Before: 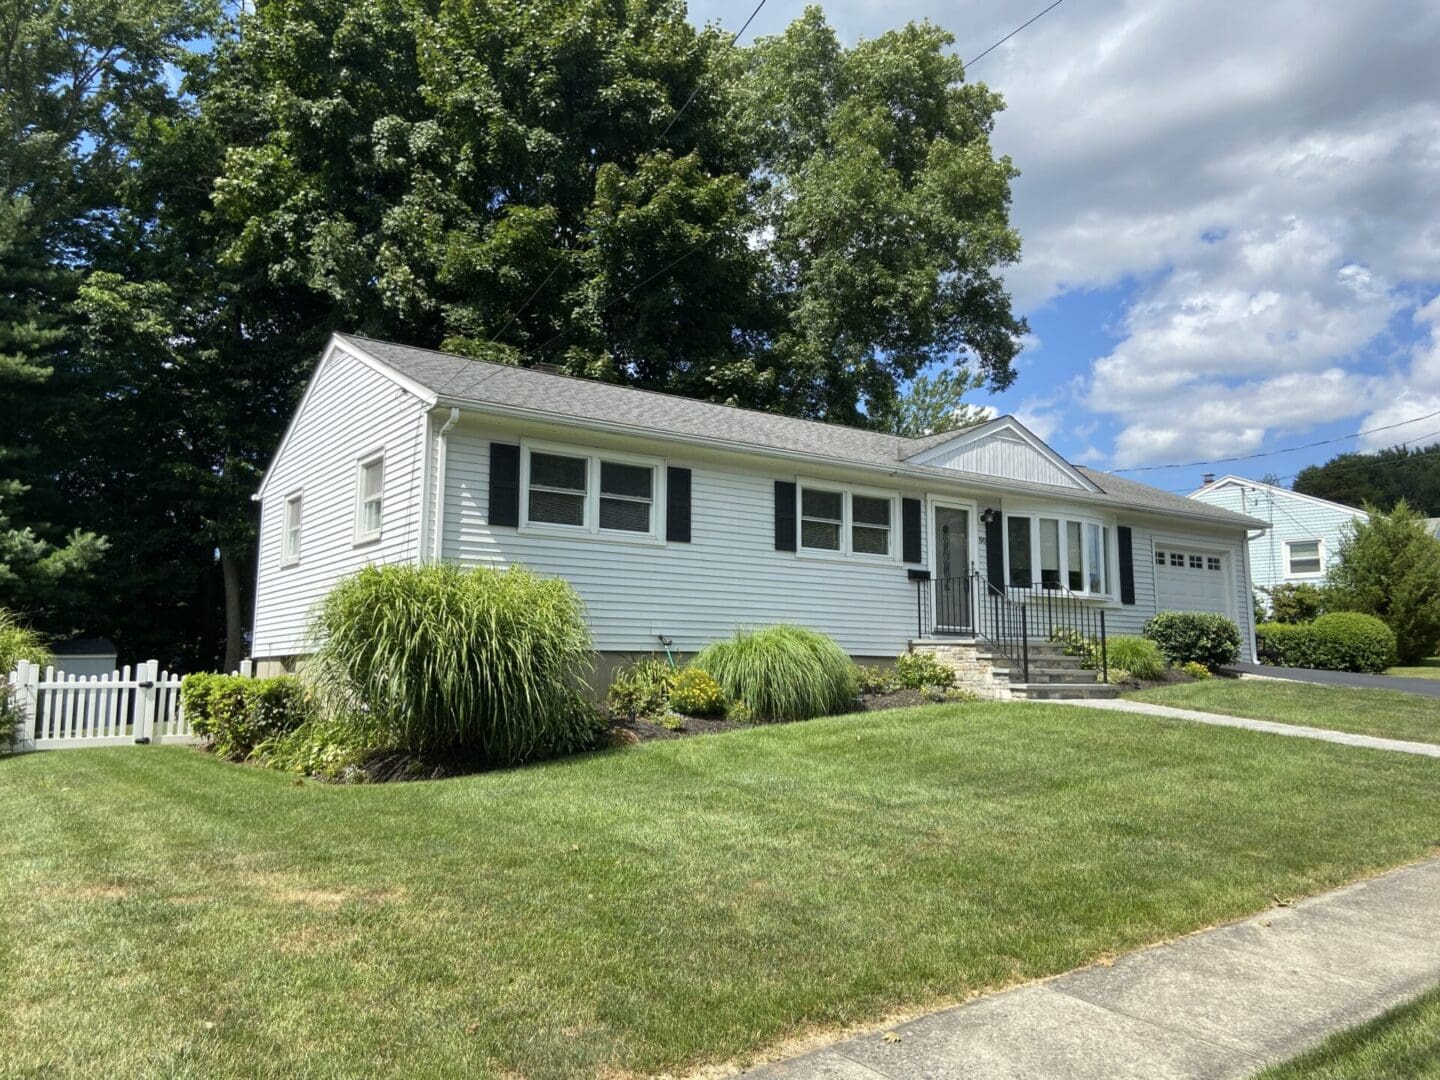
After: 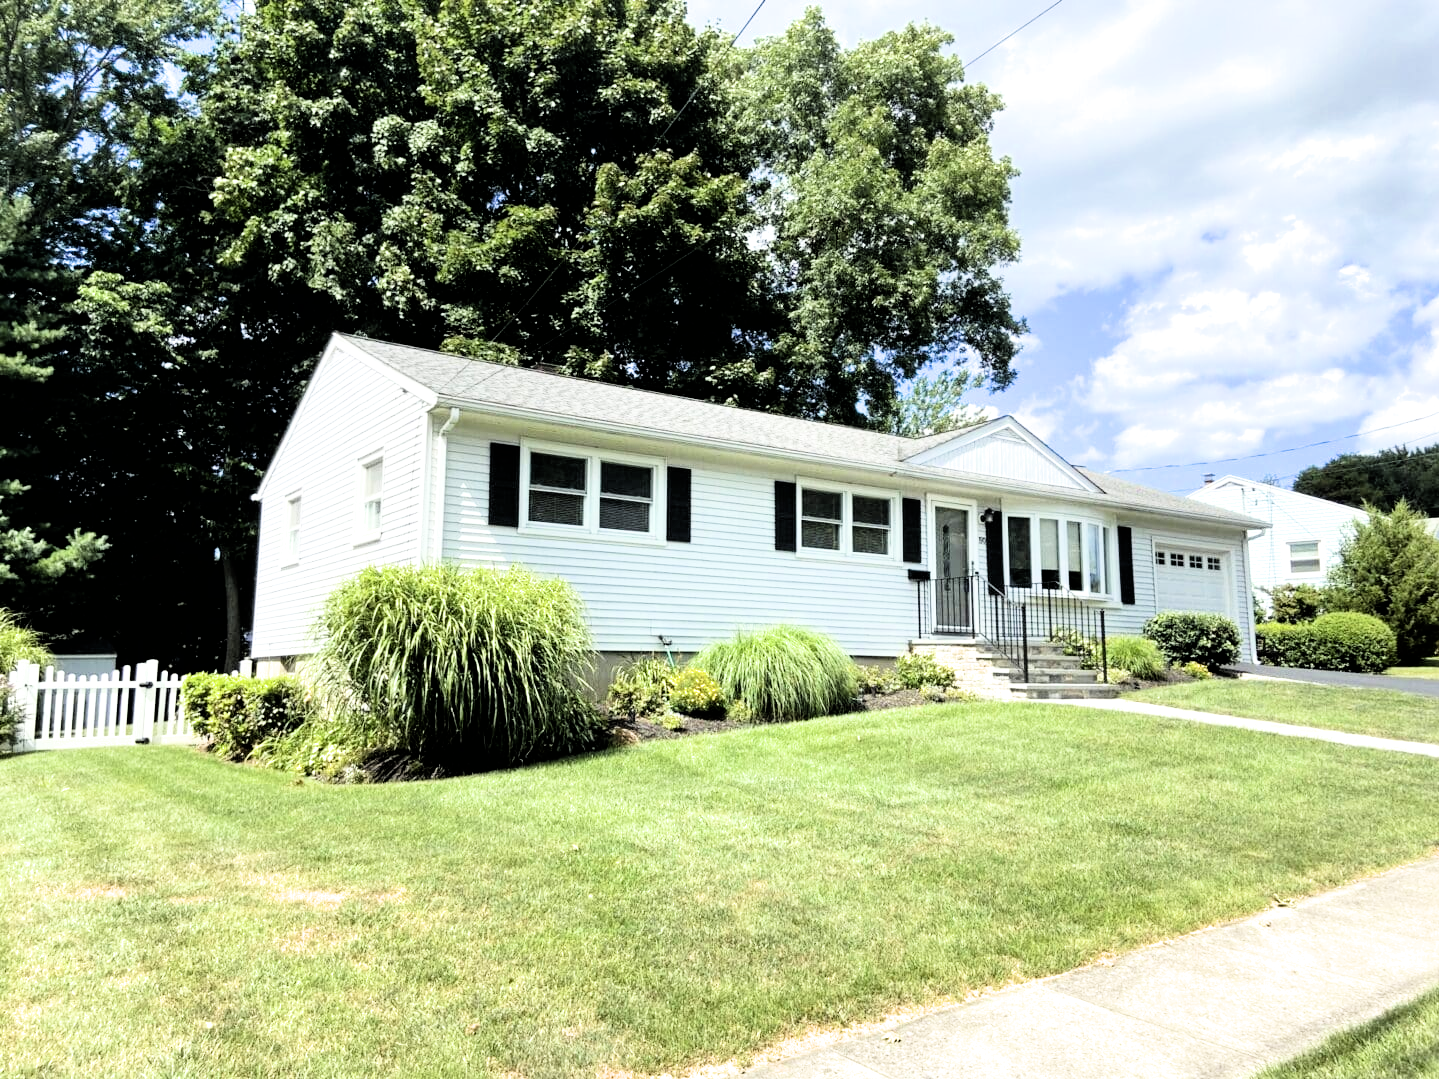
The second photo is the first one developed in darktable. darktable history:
exposure: black level correction 0, exposure 1.1 EV, compensate exposure bias true, compensate highlight preservation false
filmic rgb: black relative exposure -4 EV, white relative exposure 3 EV, hardness 3.02, contrast 1.5
color correction: highlights a* -0.137, highlights b* 0.137
